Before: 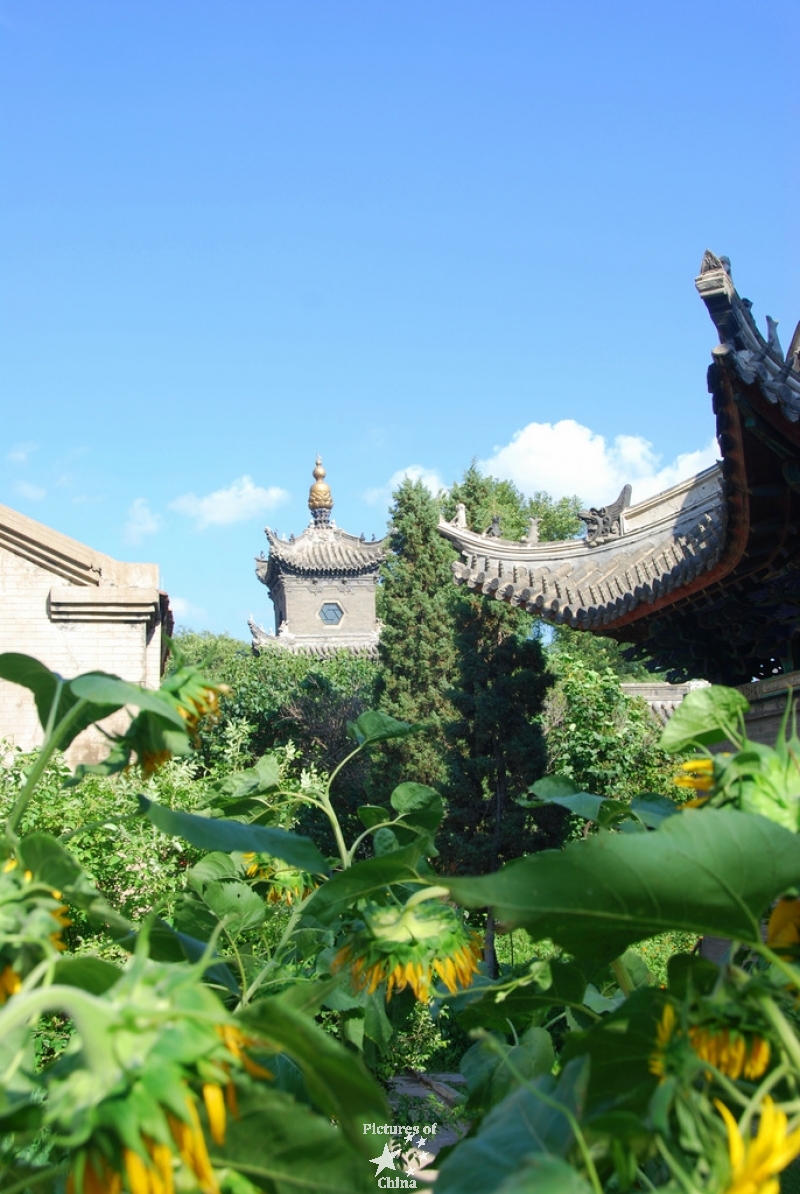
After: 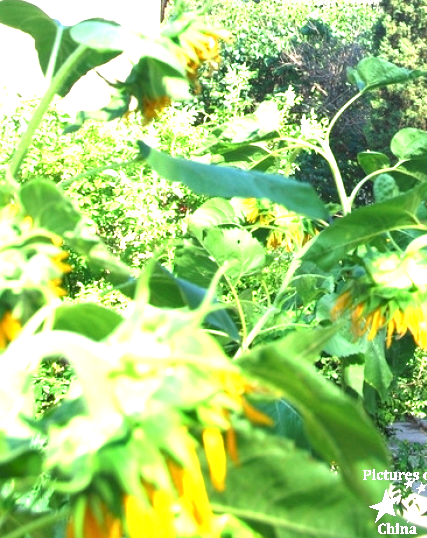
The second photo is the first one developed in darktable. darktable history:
crop and rotate: top 54.778%, right 46.61%, bottom 0.159%
exposure: exposure 2 EV, compensate exposure bias true, compensate highlight preservation false
